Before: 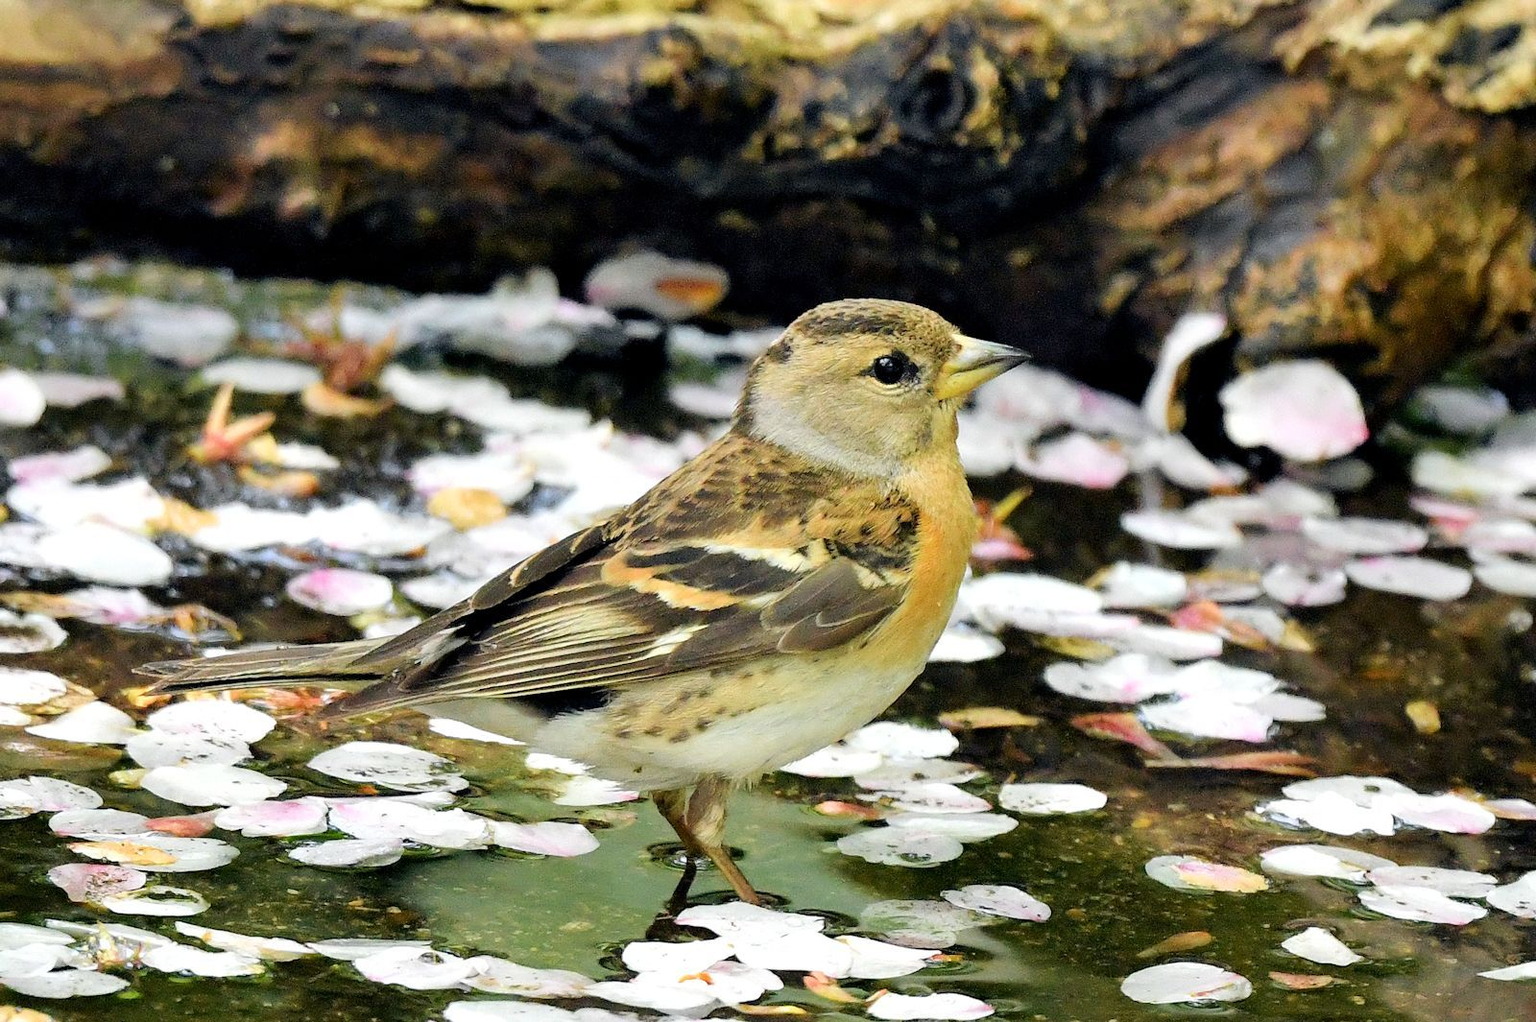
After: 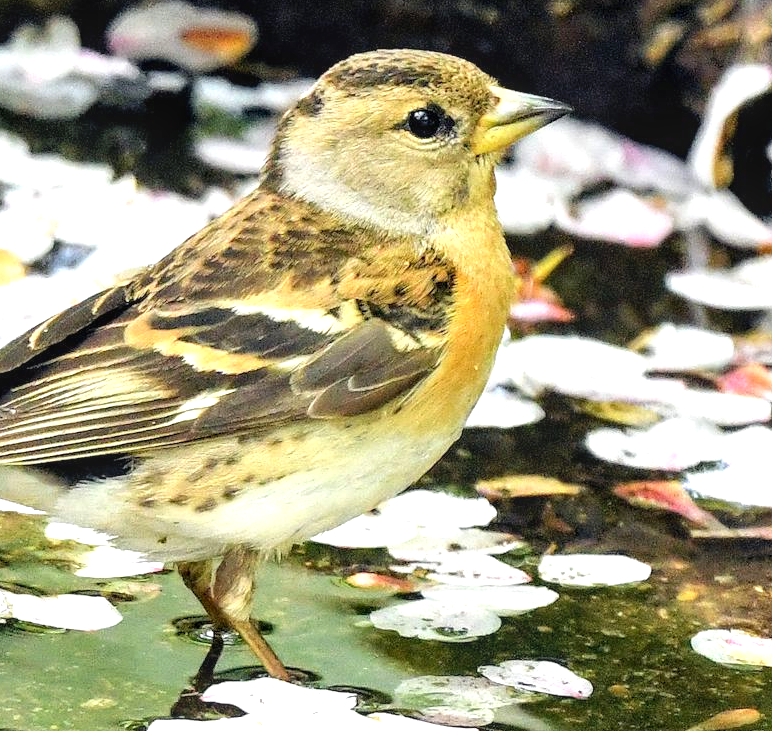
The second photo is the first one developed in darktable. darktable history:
local contrast: on, module defaults
crop: left 31.379%, top 24.658%, right 20.326%, bottom 6.628%
exposure: exposure 0.669 EV, compensate highlight preservation false
